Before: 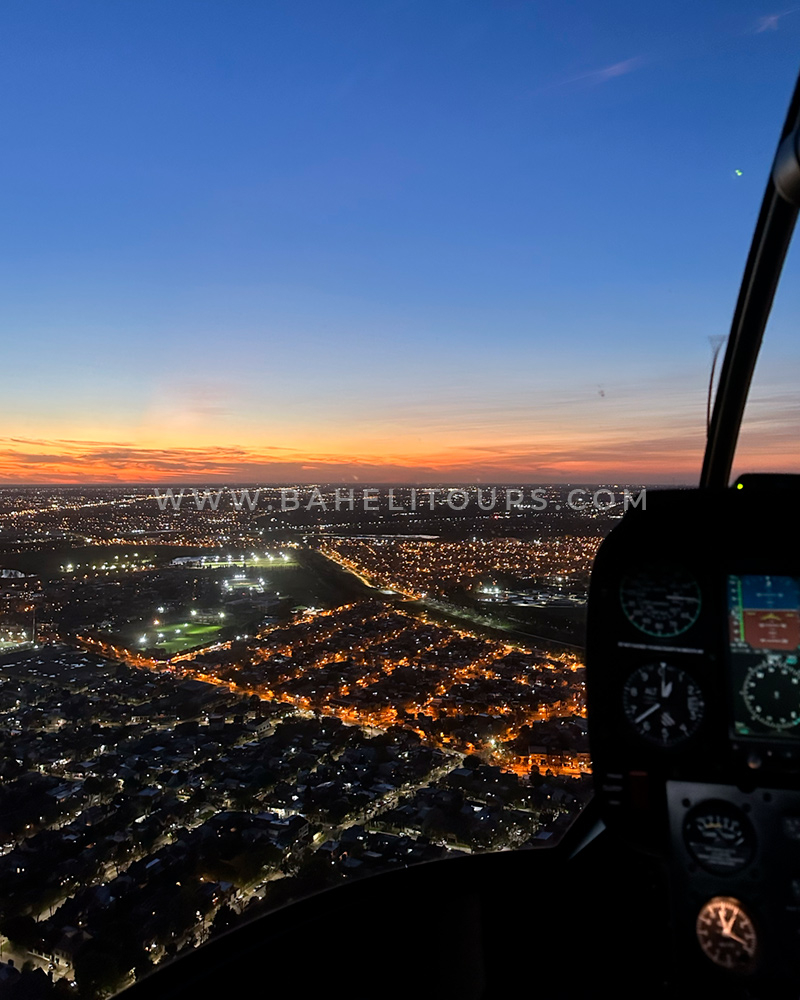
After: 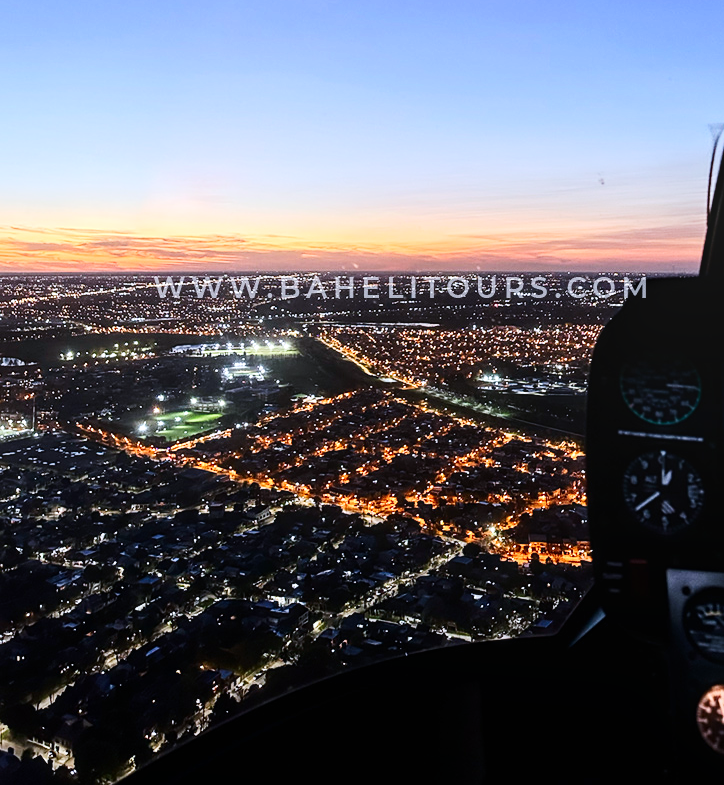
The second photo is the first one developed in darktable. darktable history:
shadows and highlights: shadows -29.3, highlights 30.05
crop: top 21.24%, right 9.398%, bottom 0.251%
tone curve: curves: ch0 [(0, 0) (0.087, 0.054) (0.281, 0.245) (0.506, 0.526) (0.8, 0.824) (0.994, 0.955)]; ch1 [(0, 0) (0.27, 0.195) (0.406, 0.435) (0.452, 0.474) (0.495, 0.5) (0.514, 0.508) (0.563, 0.584) (0.654, 0.689) (1, 1)]; ch2 [(0, 0) (0.269, 0.299) (0.459, 0.441) (0.498, 0.499) (0.523, 0.52) (0.551, 0.549) (0.633, 0.625) (0.659, 0.681) (0.718, 0.764) (1, 1)], preserve colors none
sharpen: amount 0.21
exposure: black level correction 0, exposure 0.687 EV, compensate exposure bias true, compensate highlight preservation false
local contrast: on, module defaults
contrast brightness saturation: contrast 0.153, brightness 0.046
color calibration: illuminant as shot in camera, x 0.37, y 0.382, temperature 4317.73 K
